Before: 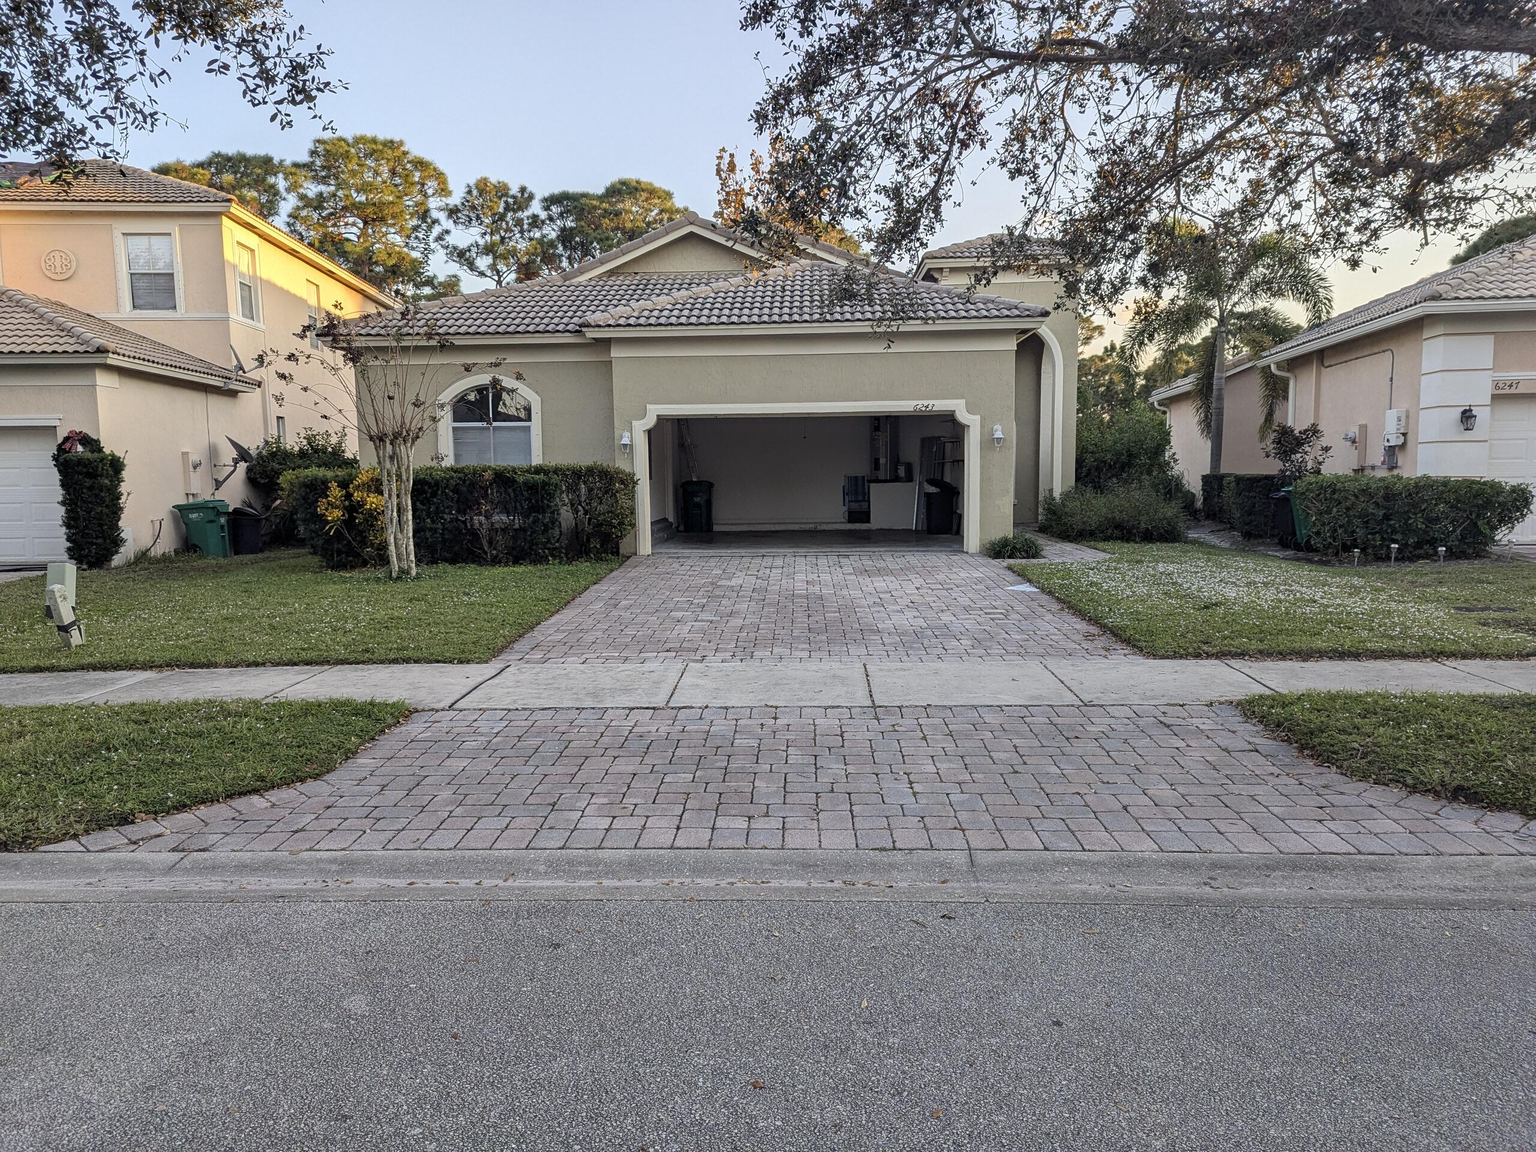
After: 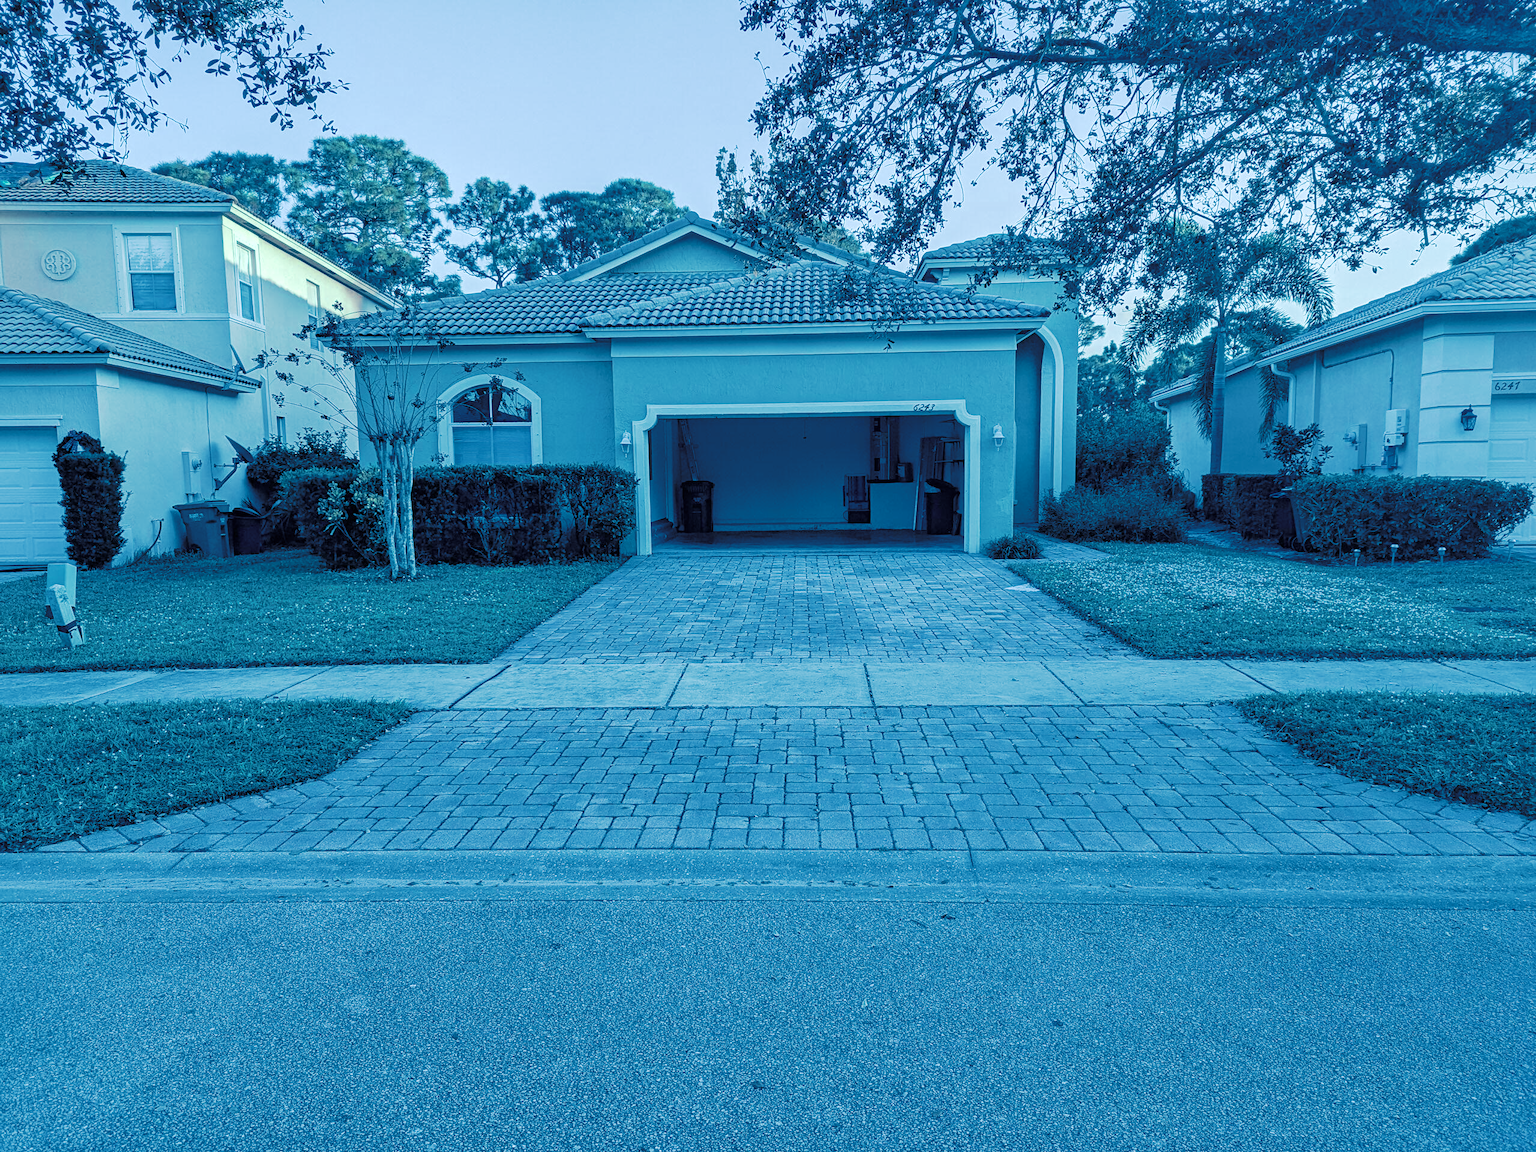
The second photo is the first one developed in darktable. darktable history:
tone curve: curves: ch0 [(0, 0) (0.003, 0.005) (0.011, 0.016) (0.025, 0.036) (0.044, 0.071) (0.069, 0.112) (0.1, 0.149) (0.136, 0.187) (0.177, 0.228) (0.224, 0.272) (0.277, 0.32) (0.335, 0.374) (0.399, 0.429) (0.468, 0.479) (0.543, 0.538) (0.623, 0.609) (0.709, 0.697) (0.801, 0.789) (0.898, 0.876) (1, 1)], preserve colors none
color look up table: target L [99.8, 101.52, 100.38, 95.27, 91.74, 84.54, 90.49, 73.72, 80.52, 67.69, 83.29, 64.46, 44.44, 35.22, 8.658, 200.62, 73.45, 61.61, 51.99, 53.19, 33.46, 36.59, 18.67, 27.73, 14.58, 3.437, 12.39, 0.049, 86.87, 61.04, 55.13, 38.88, 37.89, 54.27, 36.14, 24.65, 14.36, 42.27, 44.51, 10.75, 12.15, 3.111, 98.78, 94.31, 82.94, 86.63, 86.59, 61.22, 22.32], target a [-11.21, -3.447, -10.08, -28.6, -48.07, -47.67, -60.05, -33.76, -51.8, -38.73, -52.89, -34.29, -34.7, -14.53, -3.879, 0, -2.574, 8.891, 13.8, -15.58, 24.47, -7.284, 17.09, -2.284, 14.9, 10.67, -1.9, 0.319, -0.298, 8.13, 21.73, 28.92, 7.756, -0.741, 13.67, 37.1, 35.24, -6.087, -18.83, 29.22, 37.31, 12.9, -17.36, -11.09, -14.68, -32.57, -47.38, -25.85, 4.557], target b [-2.946, 0.799, -2.549, 19.85, -15.01, -9.457, 11.76, -23.62, 9.356, -5.494, -1.877, -22.58, -14.52, -34.88, -18.13, 0, -2.033, -25.32, -2.853, -26.35, -31.53, -19.64, -50.6, -45.95, -52.98, -32.09, -26.28, -1.26, -14.33, -40.5, -44.66, -47.88, -53.76, -58.15, -67.42, -79.4, -68.88, -54.03, -40.31, -65.72, -75.99, -36.74, -5.581, -12.42, -26.03, -23.33, -18.23, -36.44, -49.69], num patches 49
